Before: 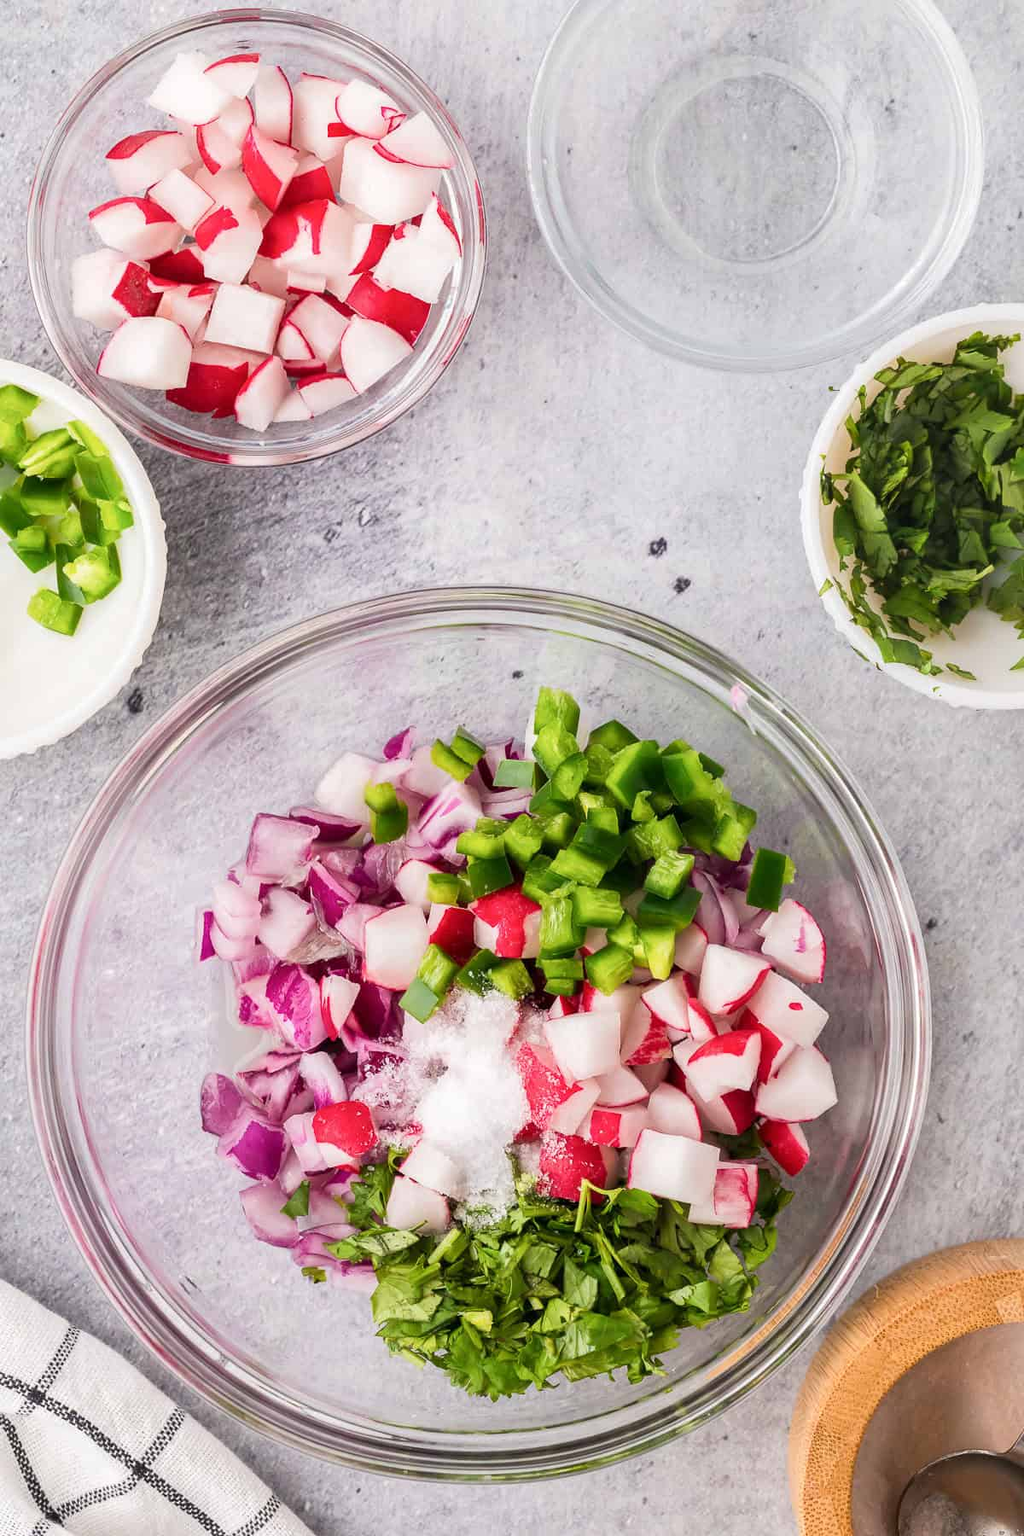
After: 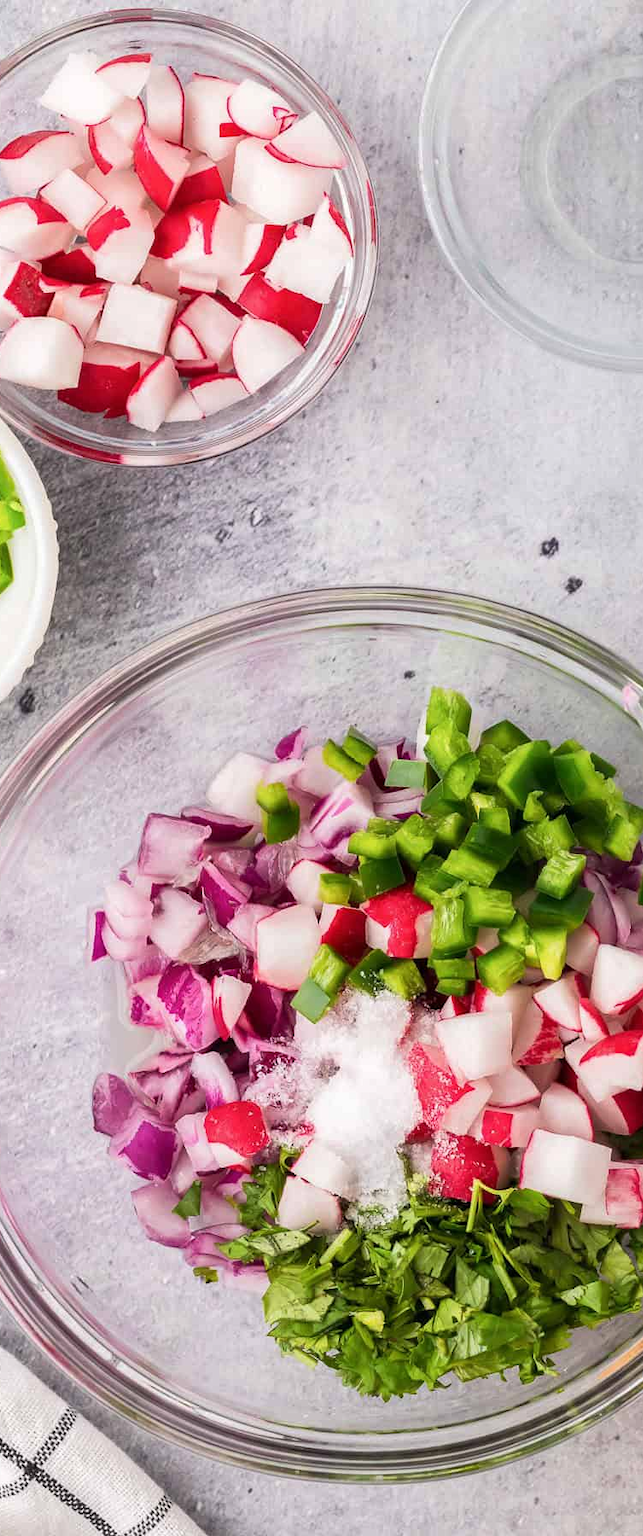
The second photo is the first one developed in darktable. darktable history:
crop: left 10.639%, right 26.506%
base curve: curves: ch0 [(0, 0) (0.303, 0.277) (1, 1)], preserve colors none
